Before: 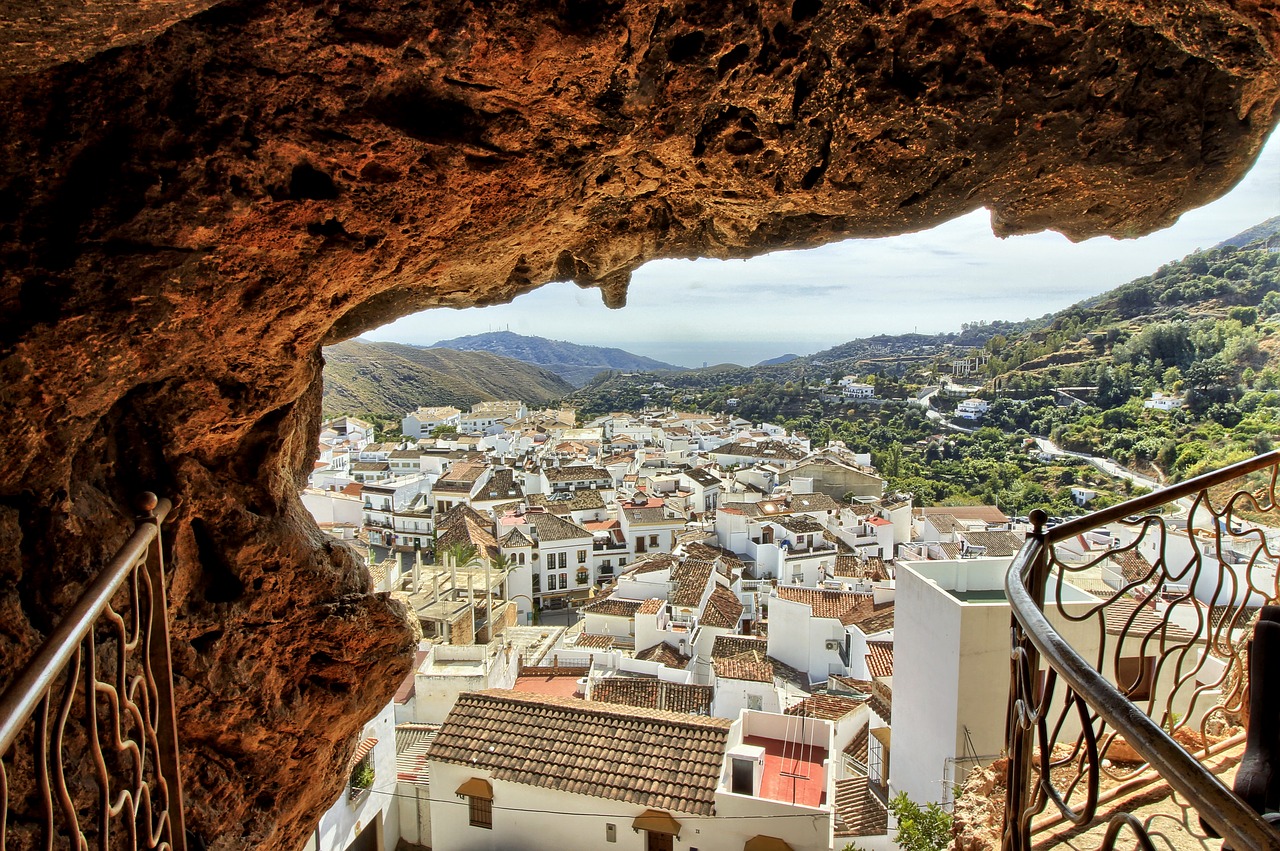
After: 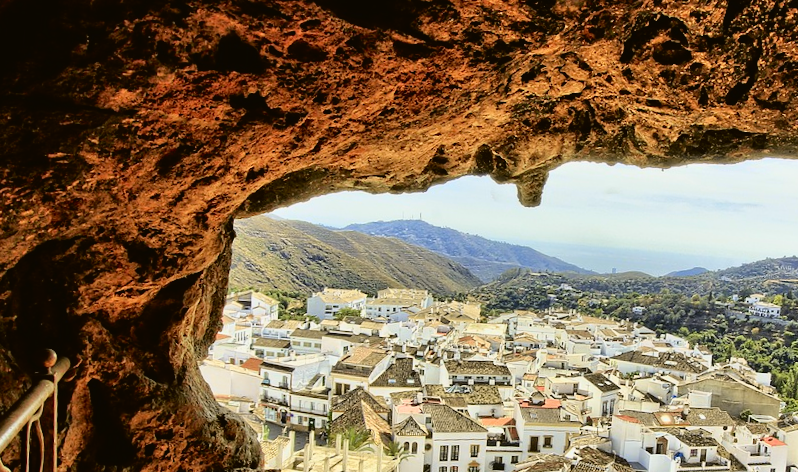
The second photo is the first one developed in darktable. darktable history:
rgb curve: curves: ch0 [(0, 0) (0.136, 0.078) (0.262, 0.245) (0.414, 0.42) (1, 1)], compensate middle gray true, preserve colors basic power
tone curve: curves: ch0 [(0, 0.021) (0.049, 0.044) (0.152, 0.14) (0.328, 0.377) (0.473, 0.543) (0.641, 0.705) (0.85, 0.894) (1, 0.969)]; ch1 [(0, 0) (0.302, 0.331) (0.433, 0.432) (0.472, 0.47) (0.502, 0.503) (0.527, 0.516) (0.564, 0.573) (0.614, 0.626) (0.677, 0.701) (0.859, 0.885) (1, 1)]; ch2 [(0, 0) (0.33, 0.301) (0.447, 0.44) (0.487, 0.496) (0.502, 0.516) (0.535, 0.563) (0.565, 0.597) (0.608, 0.641) (1, 1)], color space Lab, independent channels, preserve colors none
crop and rotate: angle -4.99°, left 2.122%, top 6.945%, right 27.566%, bottom 30.519%
